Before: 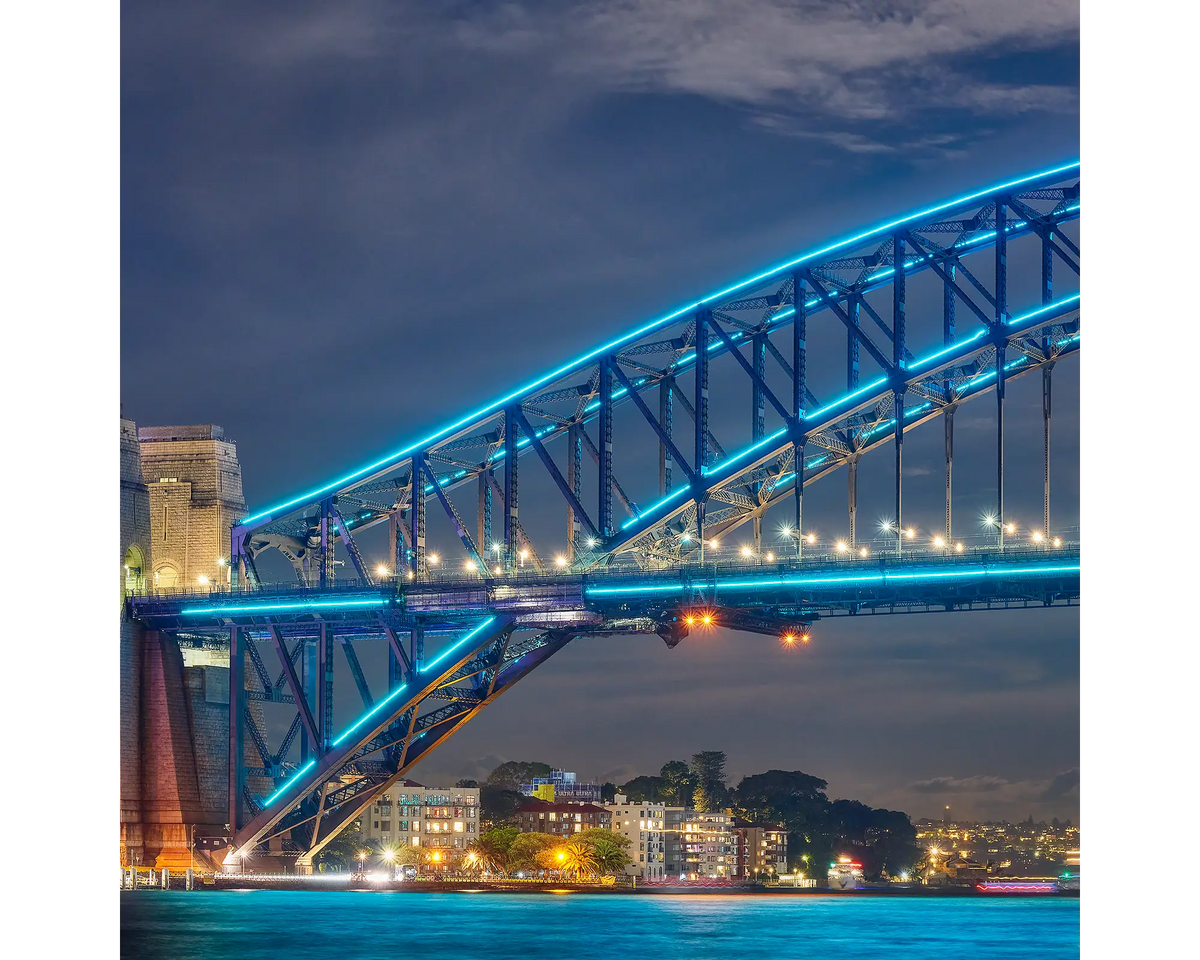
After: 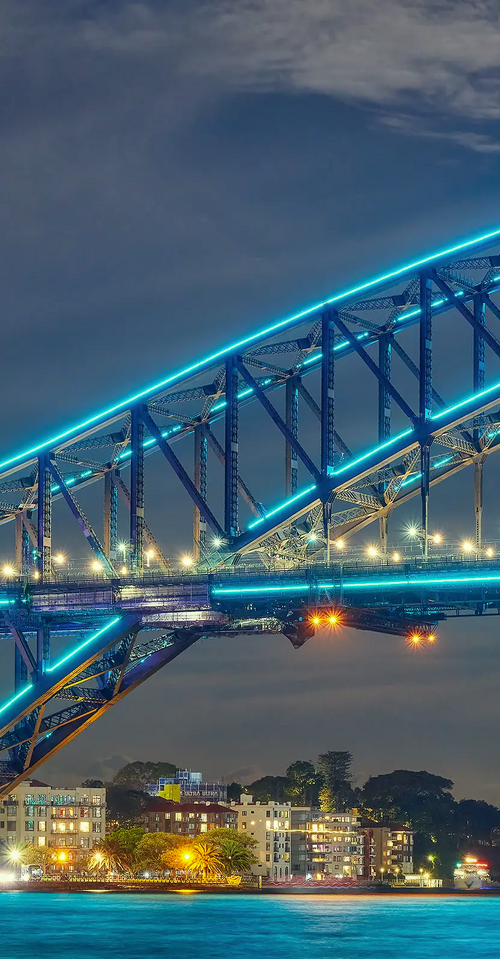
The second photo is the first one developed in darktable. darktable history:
crop: left 31.229%, right 27.105%
color correction: highlights a* -5.94, highlights b* 11.19
